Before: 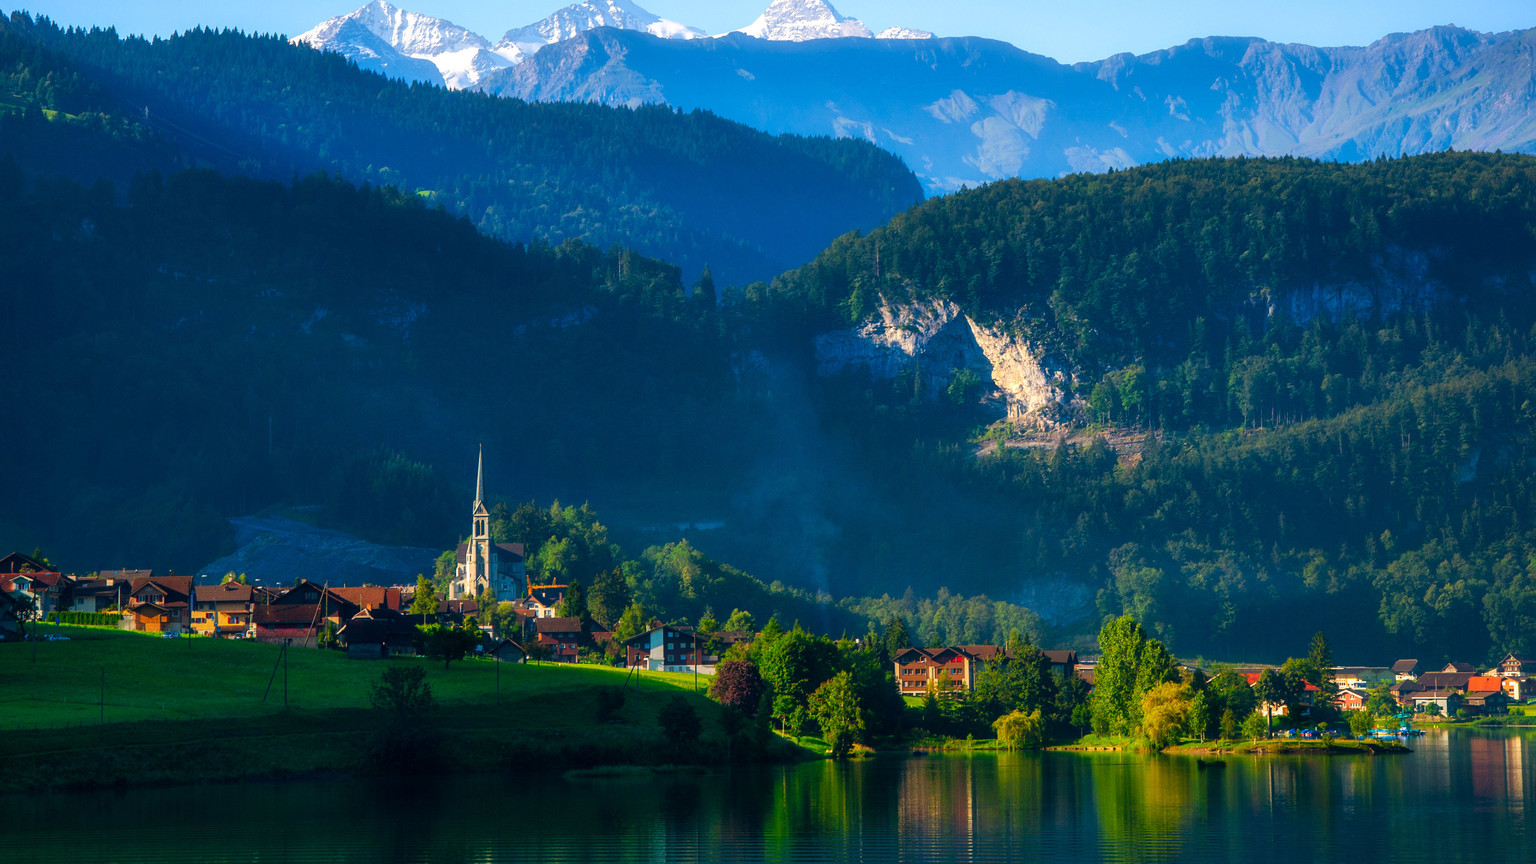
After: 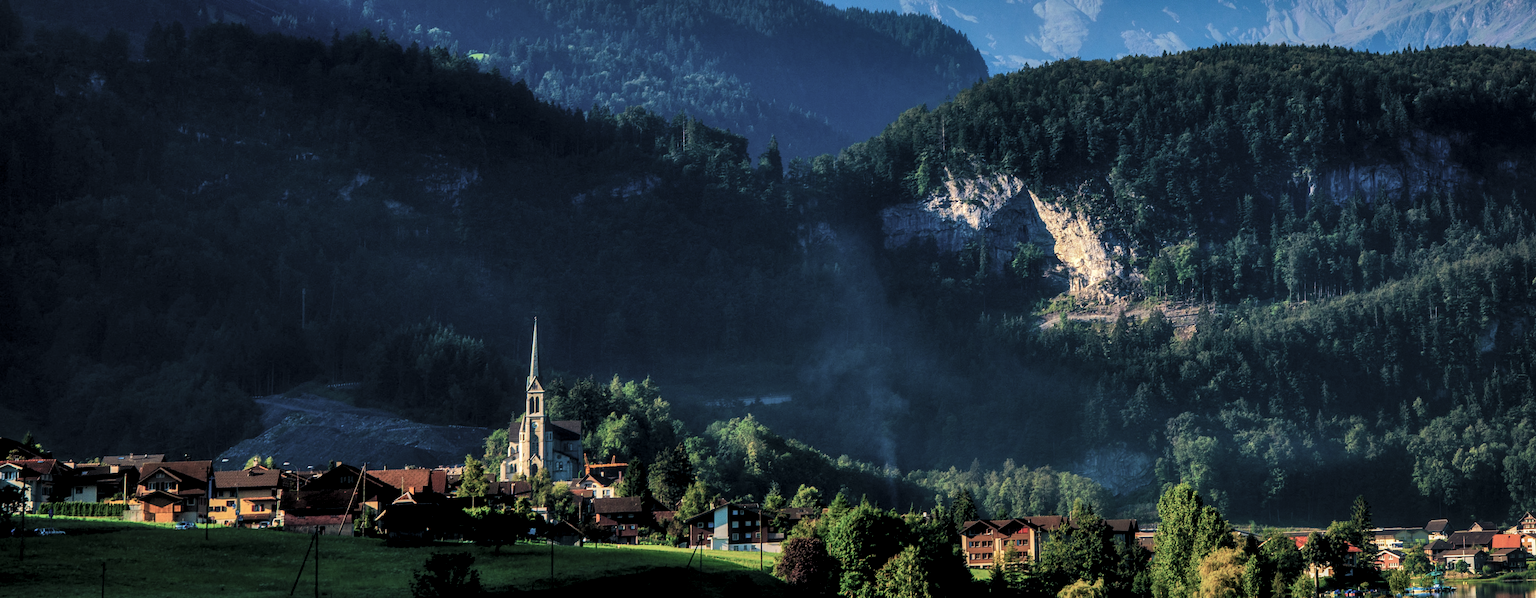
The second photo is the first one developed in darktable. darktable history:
crop: top 11.038%, bottom 13.962%
levels: levels [0.116, 0.574, 1]
rotate and perspective: rotation -0.013°, lens shift (vertical) -0.027, lens shift (horizontal) 0.178, crop left 0.016, crop right 0.989, crop top 0.082, crop bottom 0.918
shadows and highlights: shadows 40, highlights -54, highlights color adjustment 46%, low approximation 0.01, soften with gaussian
color balance: input saturation 80.07%
local contrast: on, module defaults
